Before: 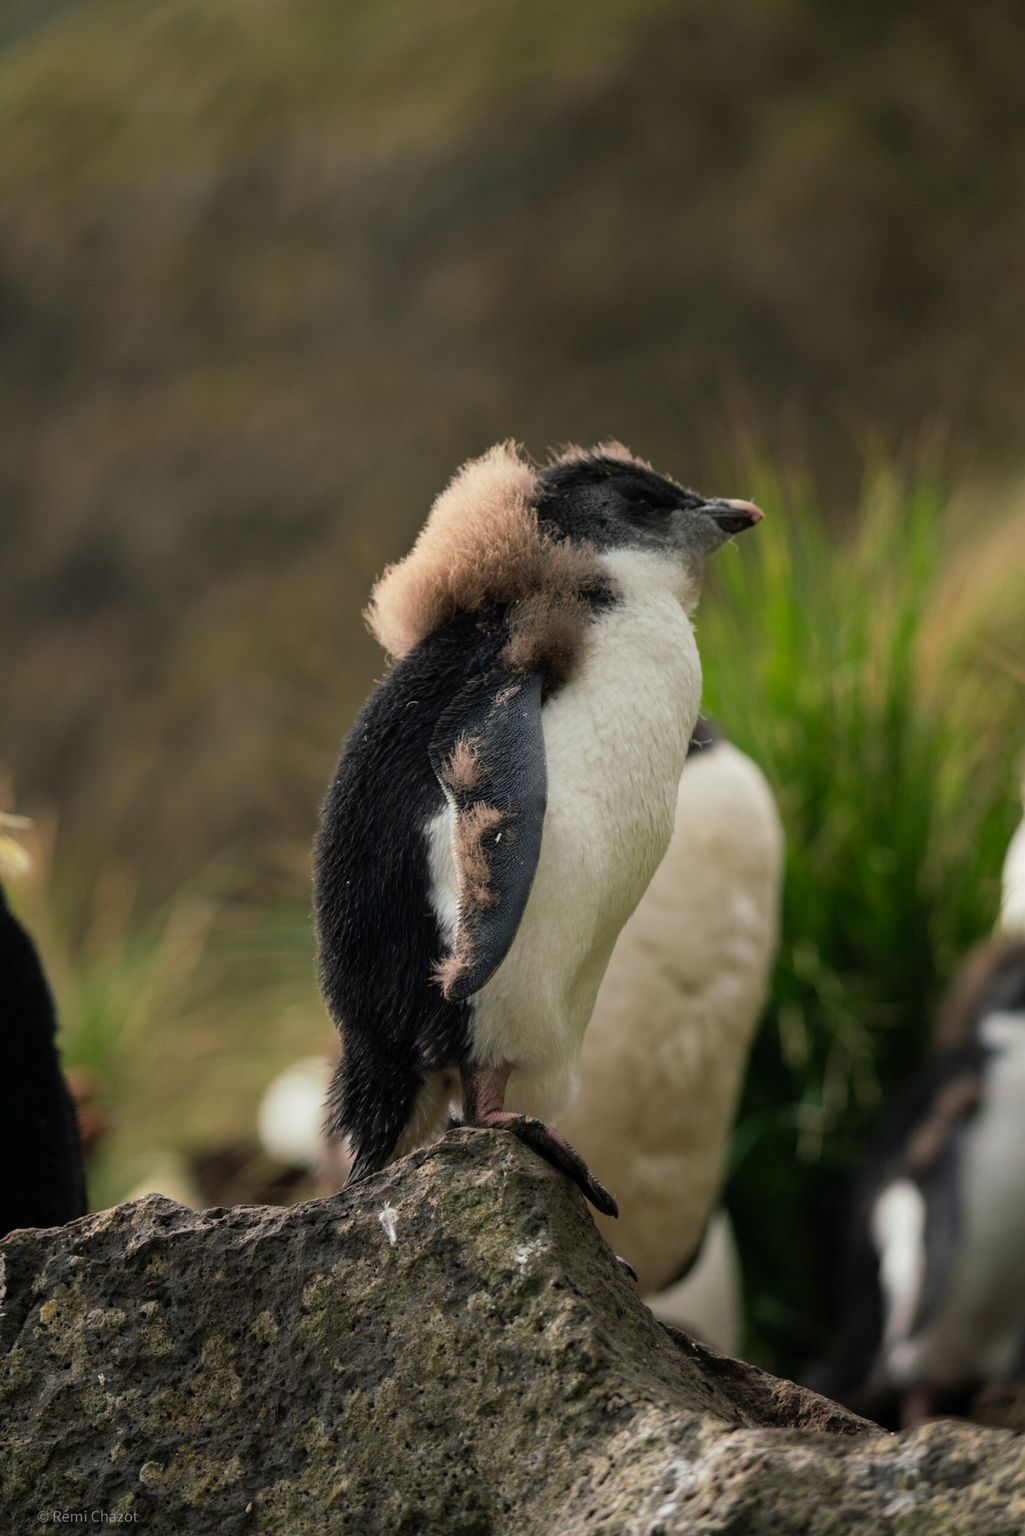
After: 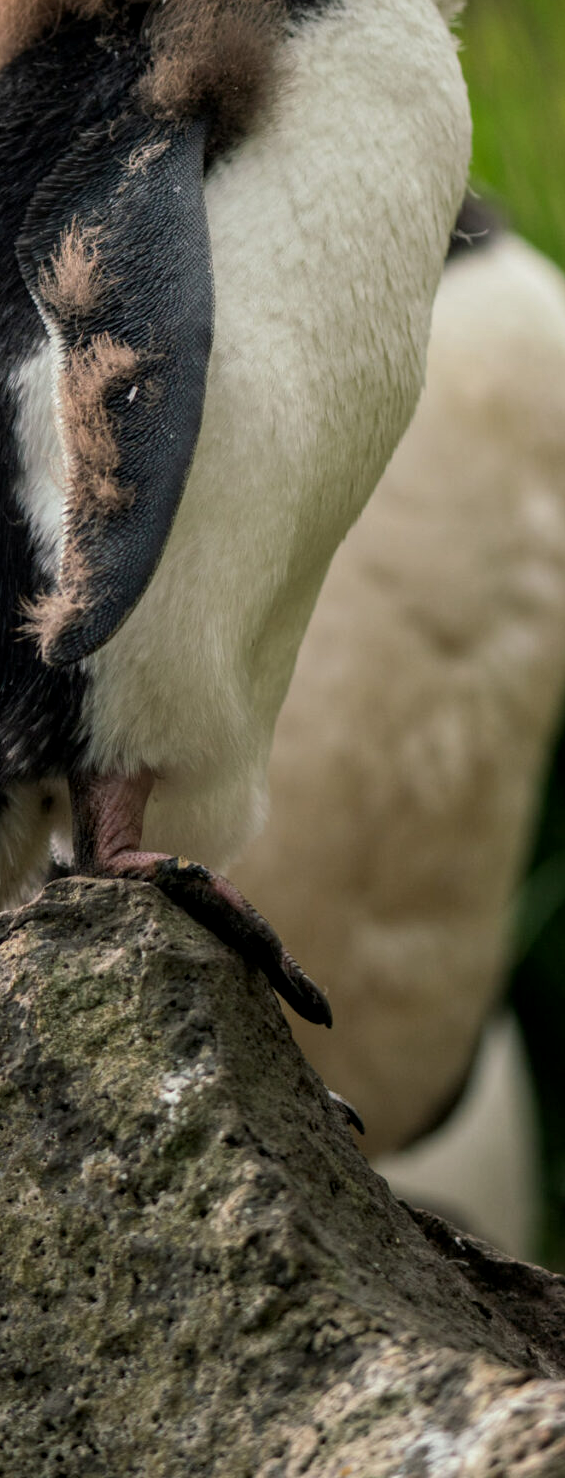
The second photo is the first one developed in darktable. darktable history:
crop: left 40.878%, top 39.176%, right 25.993%, bottom 3.081%
local contrast: on, module defaults
